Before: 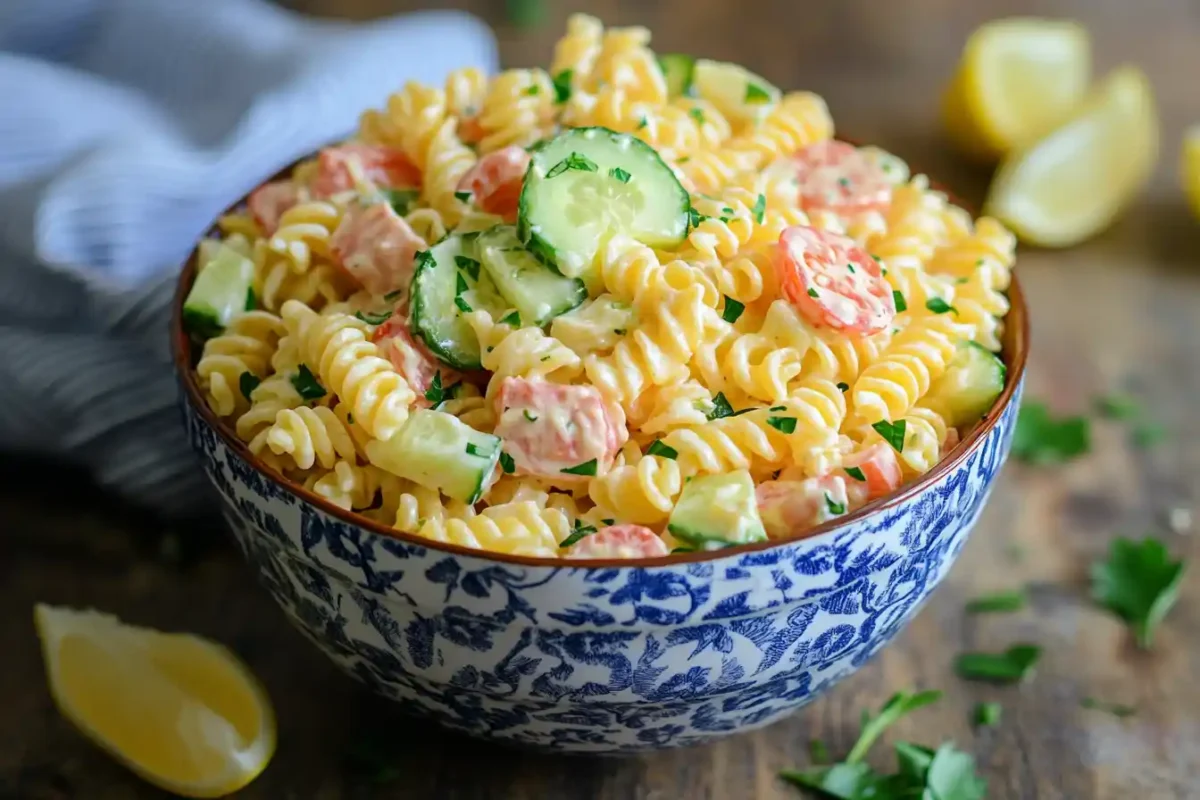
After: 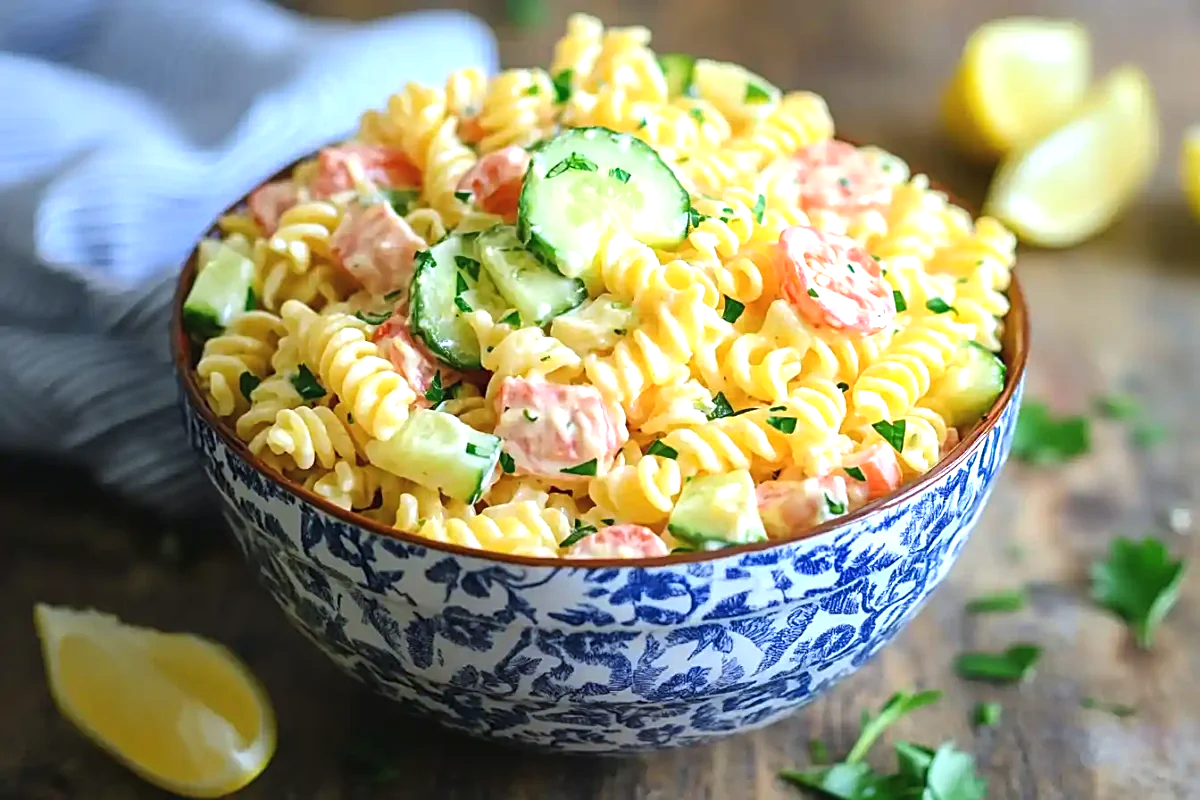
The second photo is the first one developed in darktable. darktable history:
exposure: black level correction -0.002, exposure 0.708 EV, compensate exposure bias true, compensate highlight preservation false
white balance: red 0.974, blue 1.044
sharpen: on, module defaults
